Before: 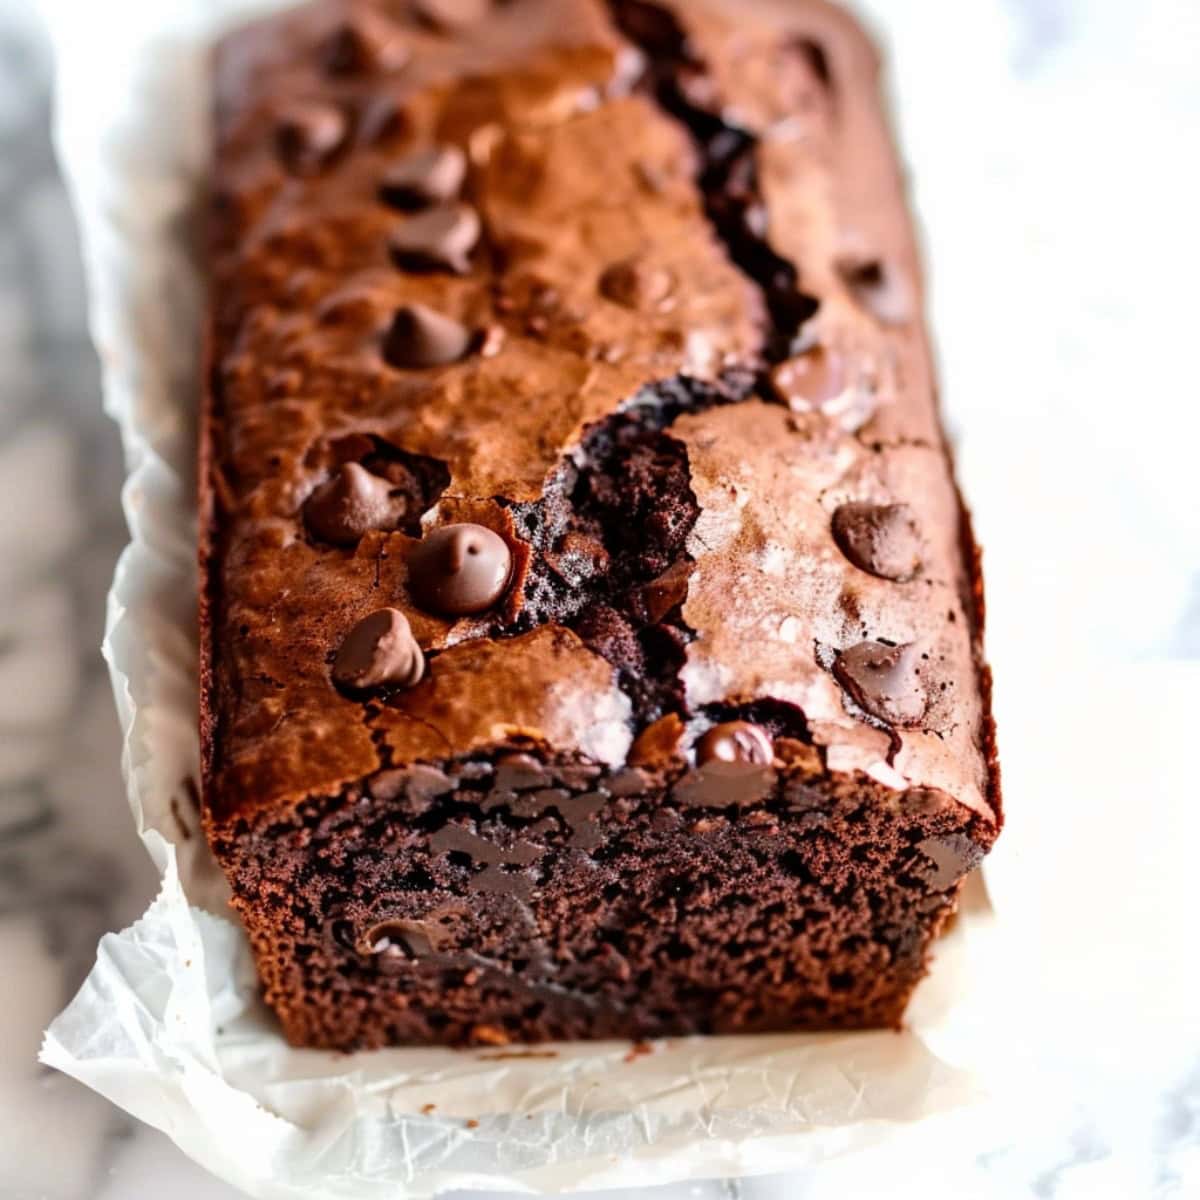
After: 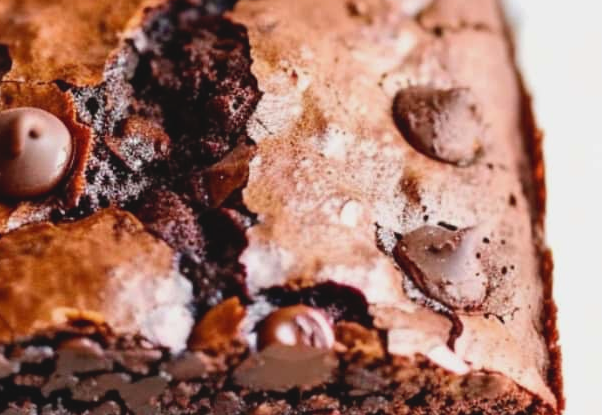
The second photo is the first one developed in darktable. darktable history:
contrast brightness saturation: contrast -0.11
crop: left 36.607%, top 34.735%, right 13.146%, bottom 30.611%
